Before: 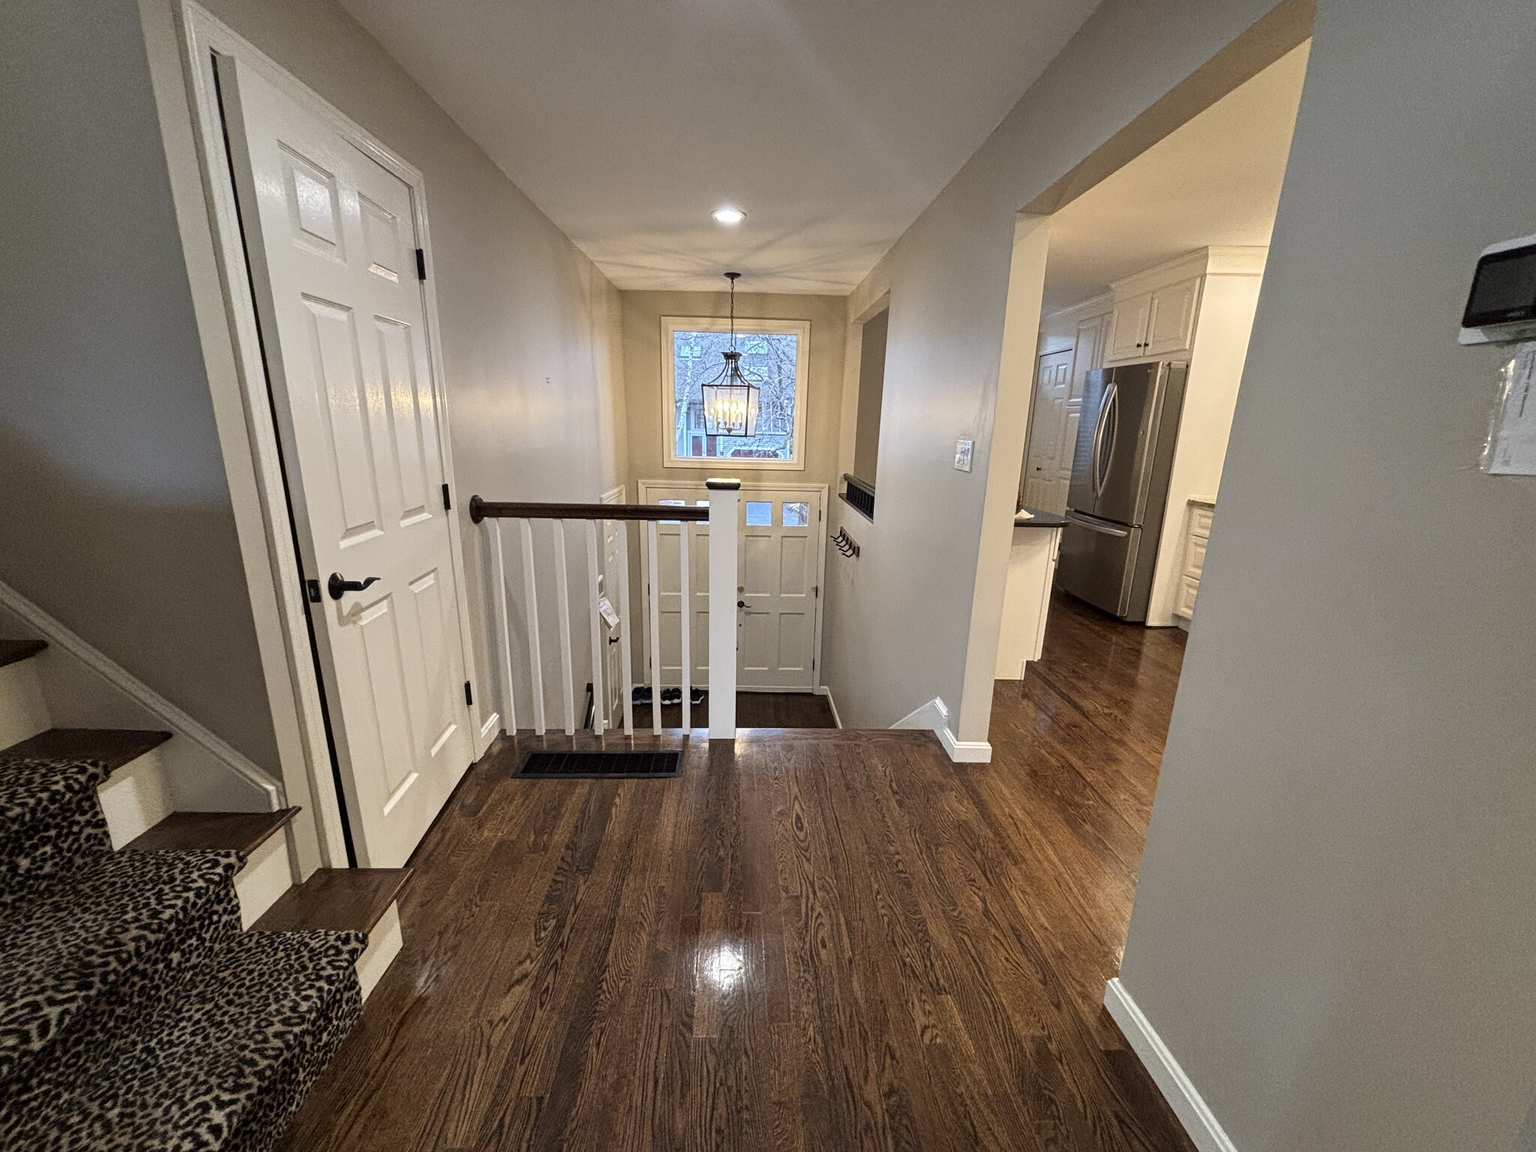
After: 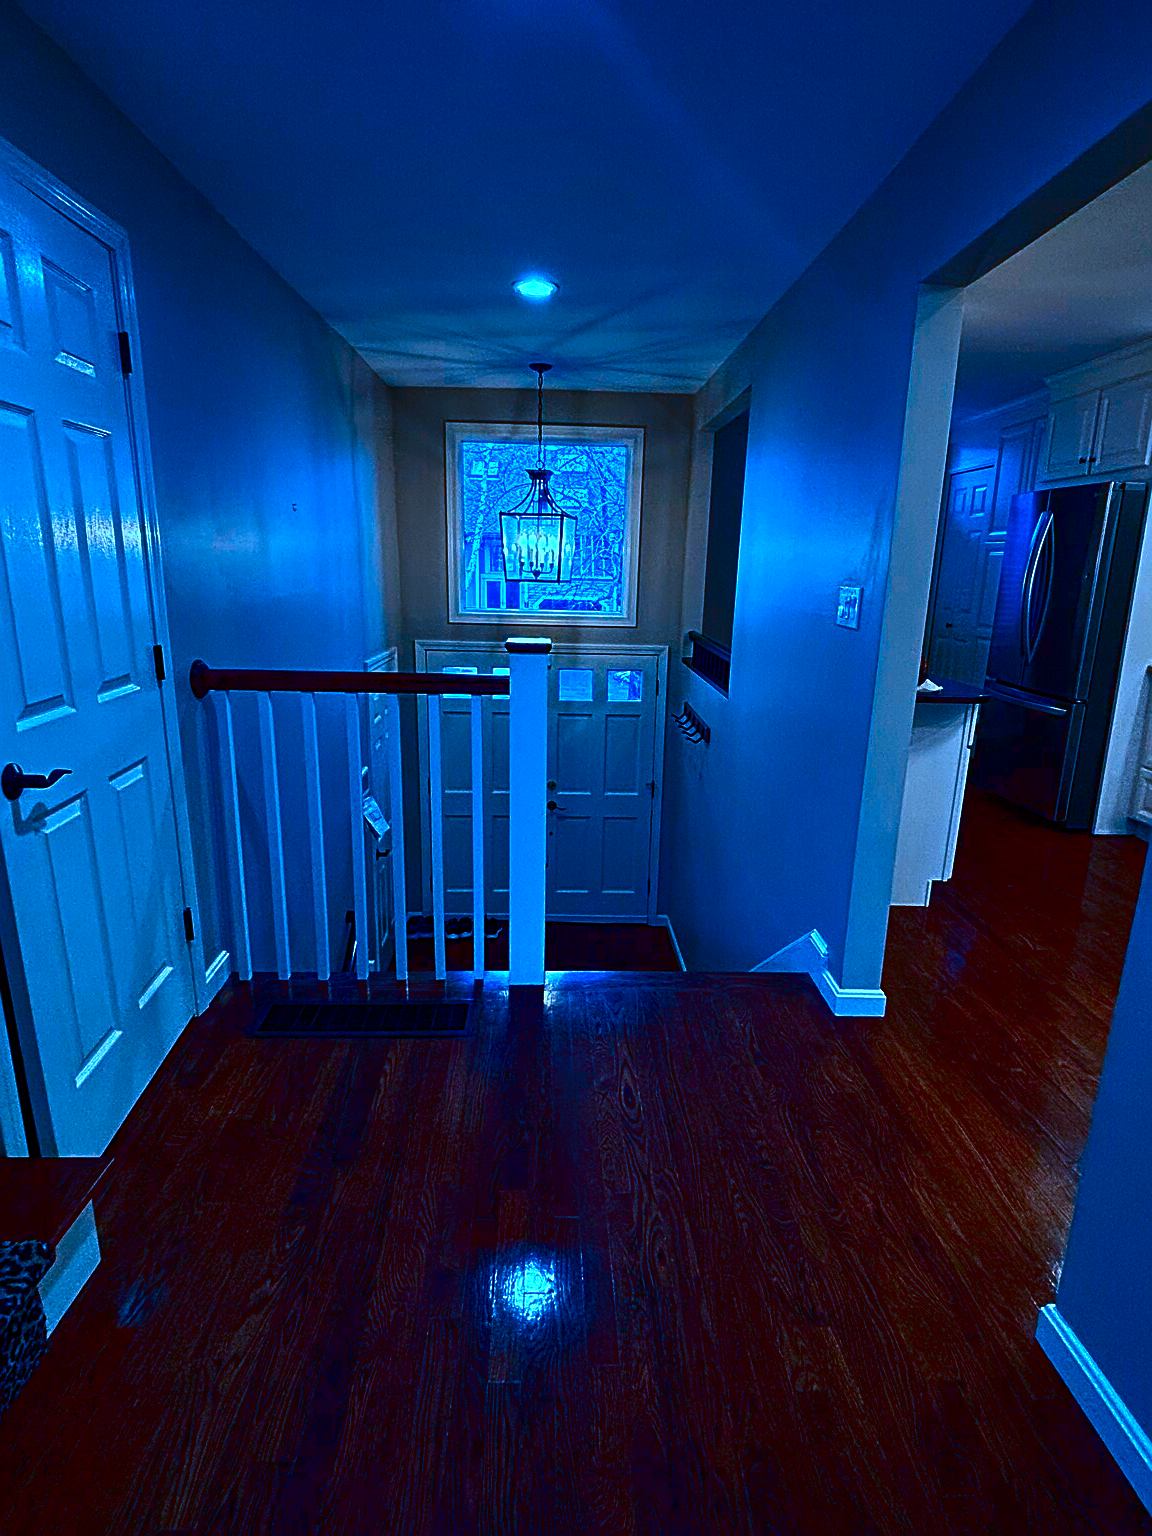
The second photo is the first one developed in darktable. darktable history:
crop: left 21.333%, right 22.171%
sharpen: on, module defaults
color calibration: illuminant as shot in camera, x 0.44, y 0.413, temperature 2932.01 K
color balance rgb: shadows lift › chroma 0.647%, shadows lift › hue 113.56°, perceptual saturation grading › global saturation 20%, perceptual saturation grading › highlights -50.055%, perceptual saturation grading › shadows 30.36%, global vibrance 20%
contrast brightness saturation: brightness -0.991, saturation 0.984
